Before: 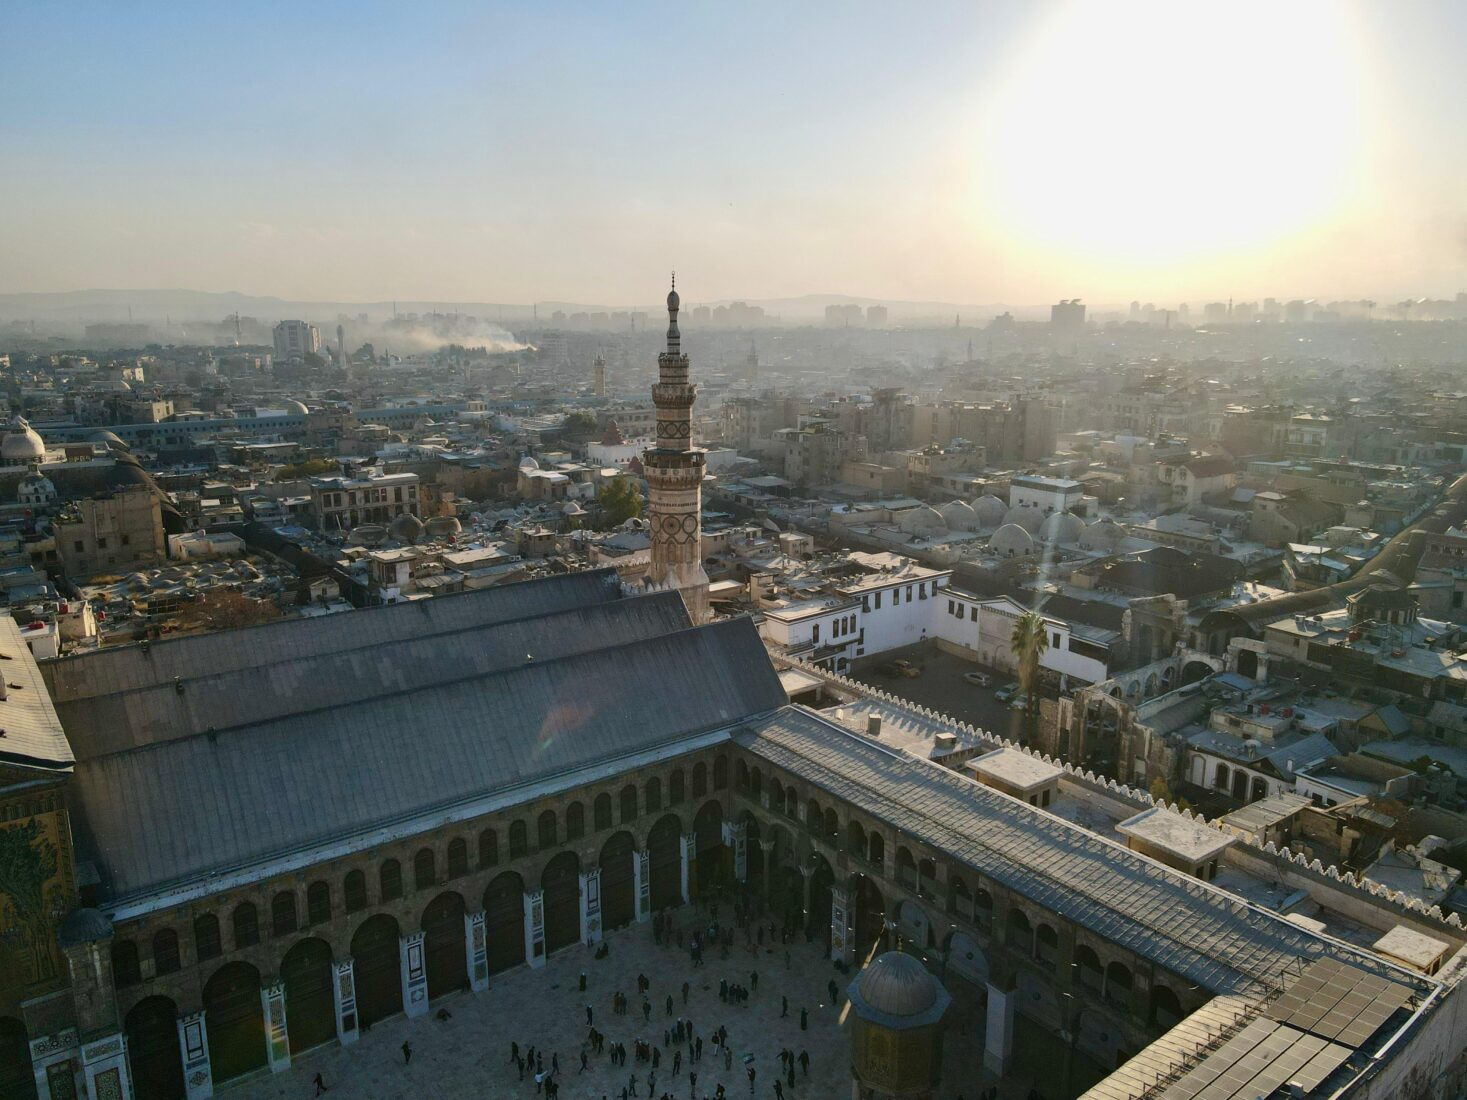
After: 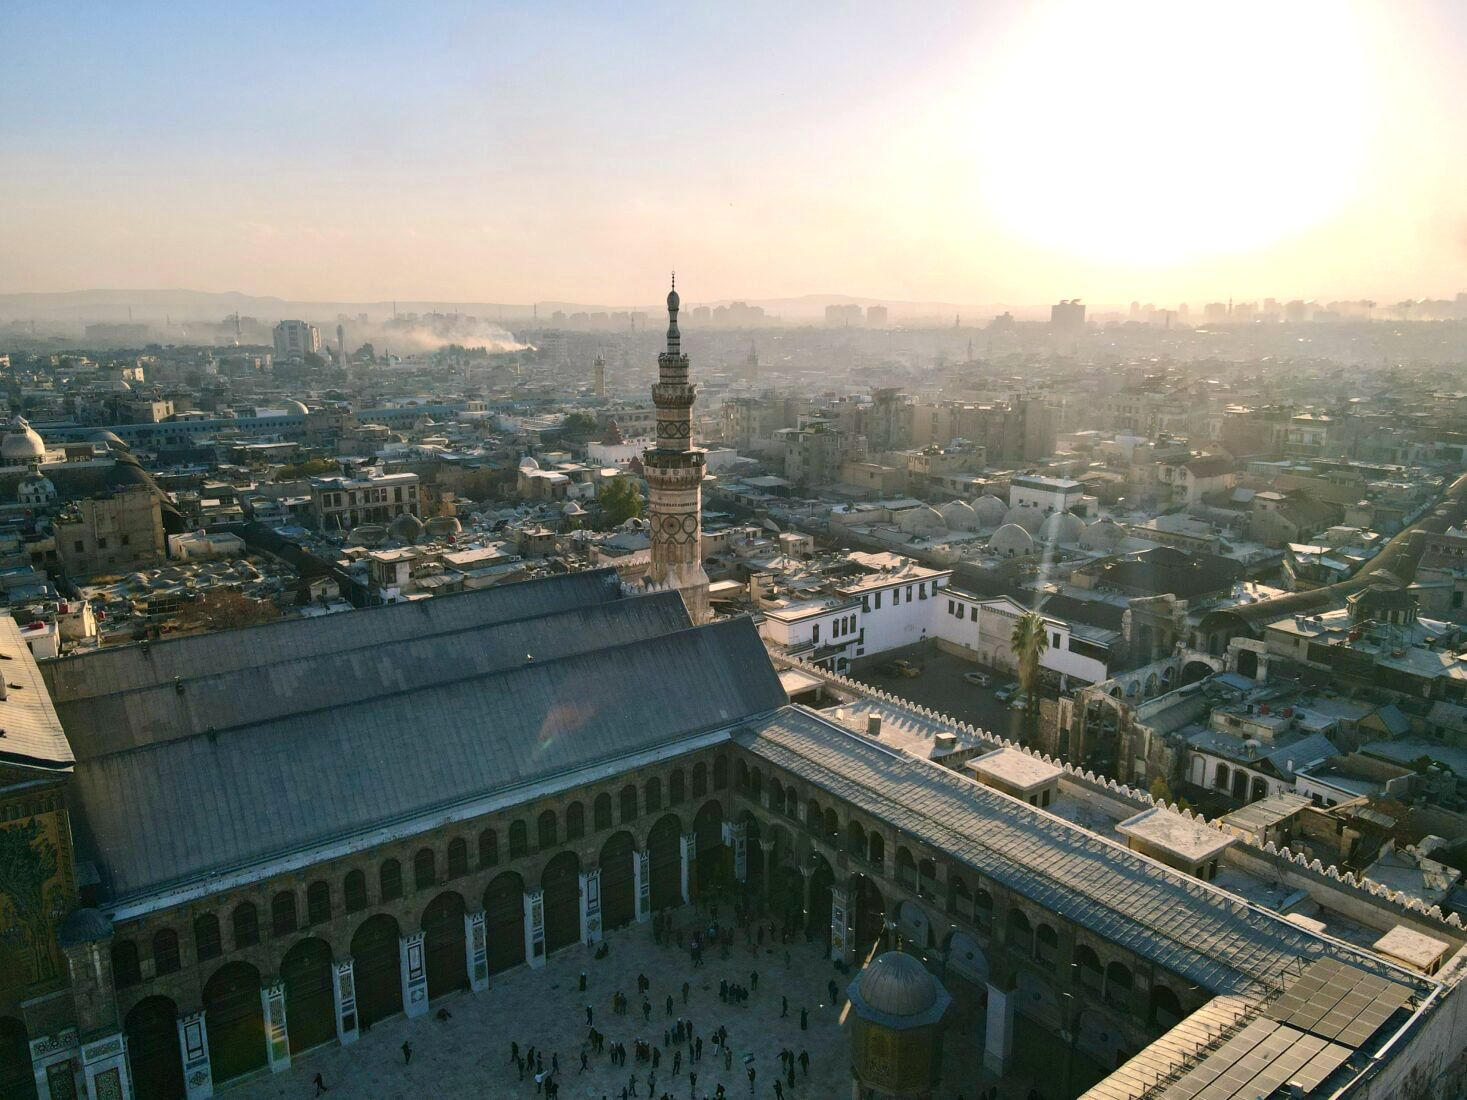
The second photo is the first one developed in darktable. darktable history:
color balance rgb: shadows lift › chroma 2.654%, shadows lift › hue 189.58°, highlights gain › chroma 2.048%, highlights gain › hue 45.65°, perceptual saturation grading › global saturation 0.819%, perceptual brilliance grading › highlights 10.083%, perceptual brilliance grading › mid-tones 5.446%, global vibrance 9.85%
